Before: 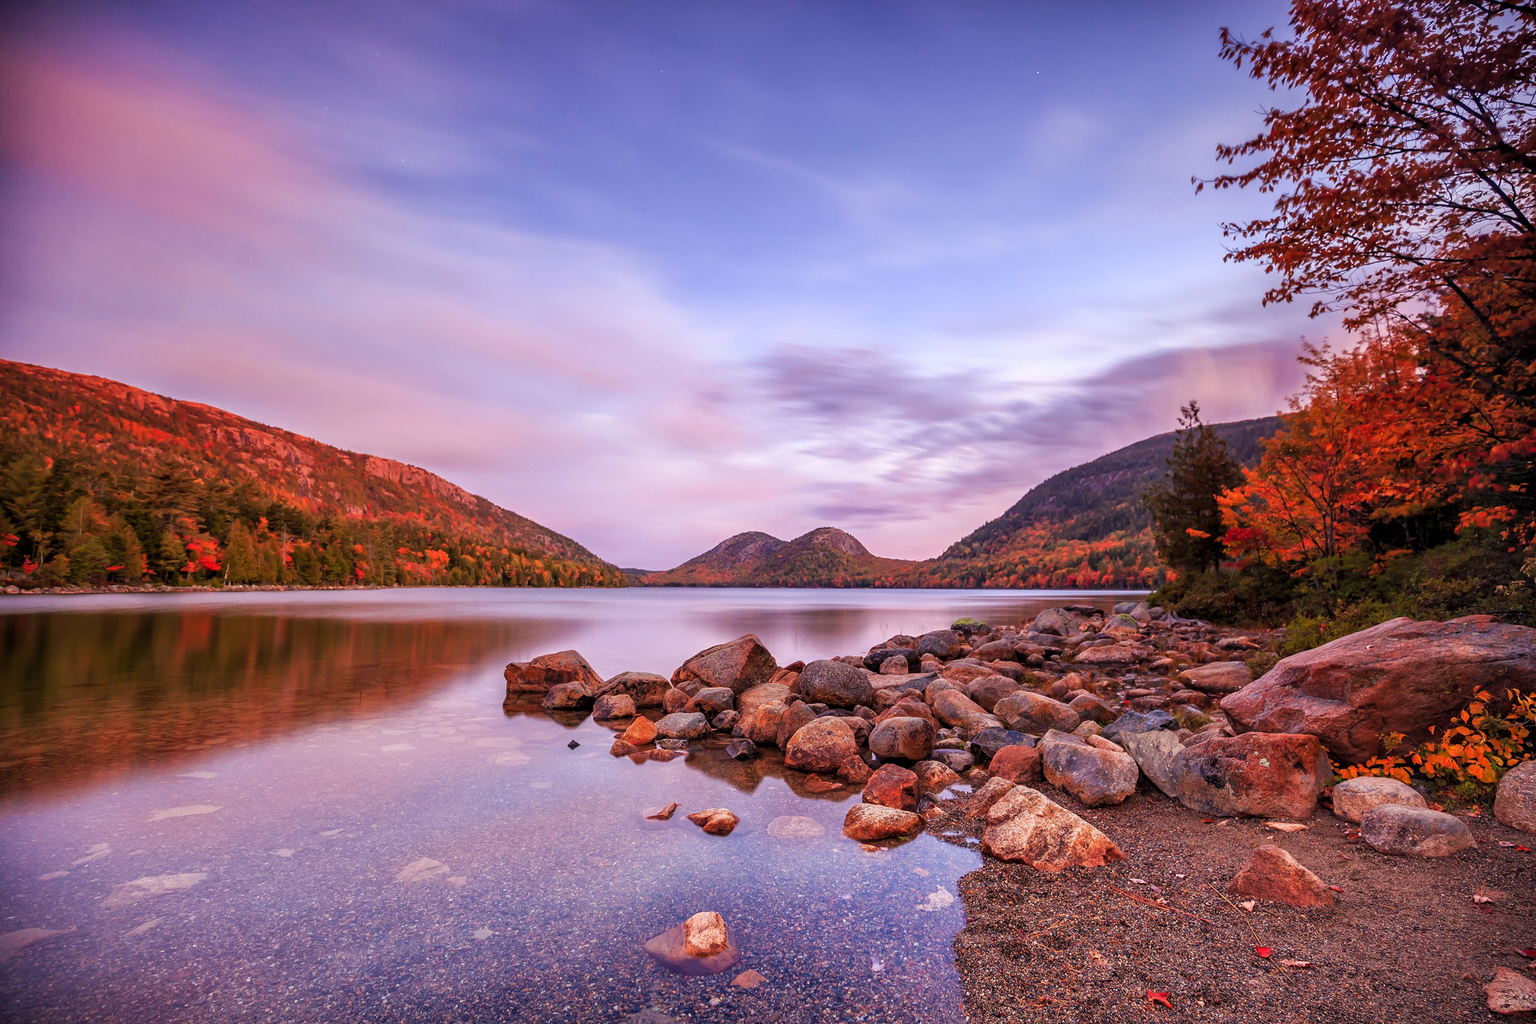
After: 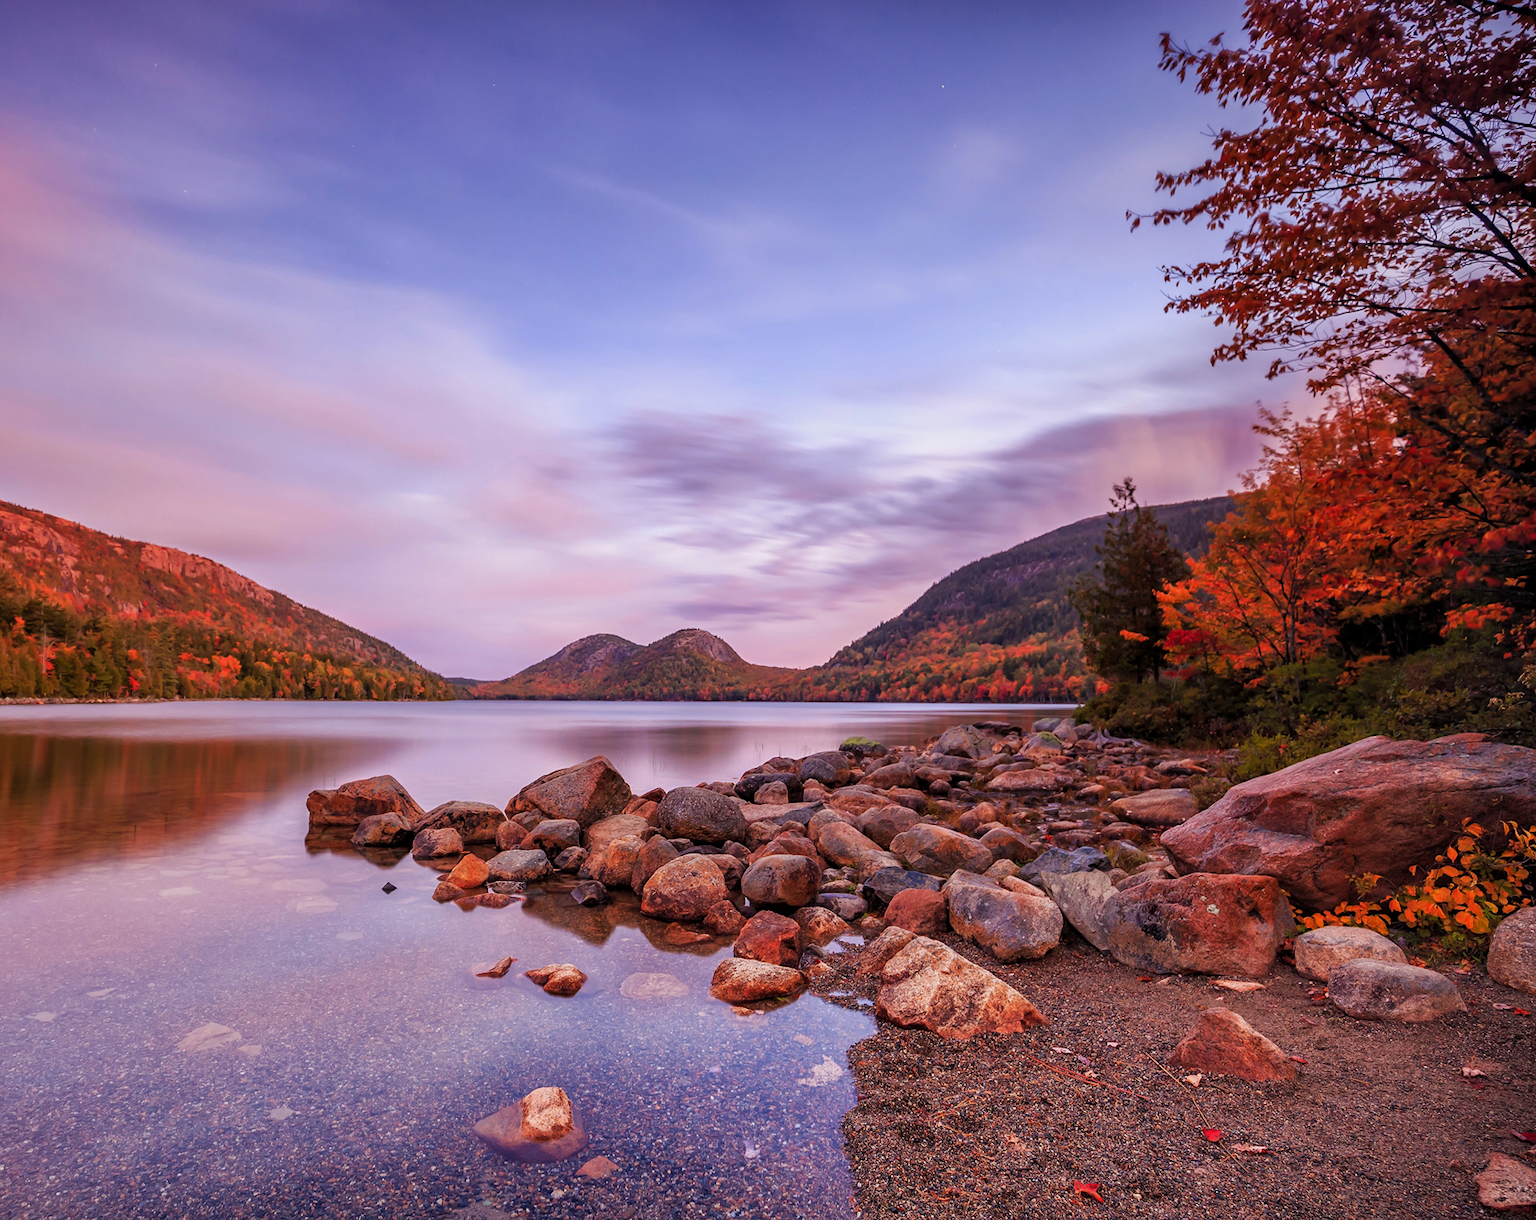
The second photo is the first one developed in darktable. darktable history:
crop: left 16.144%
exposure: exposure -0.169 EV, compensate highlight preservation false
